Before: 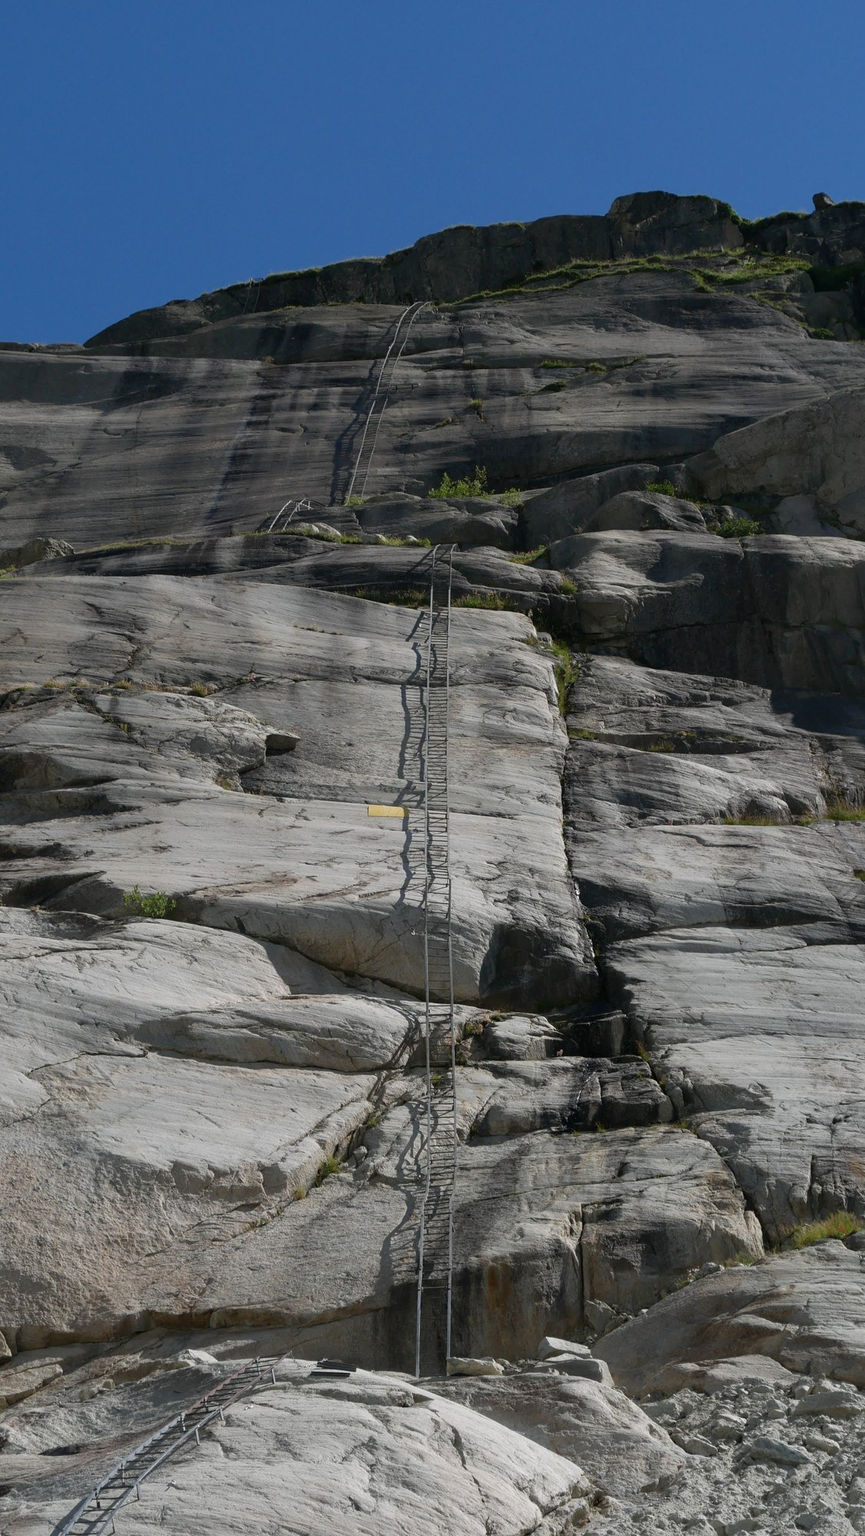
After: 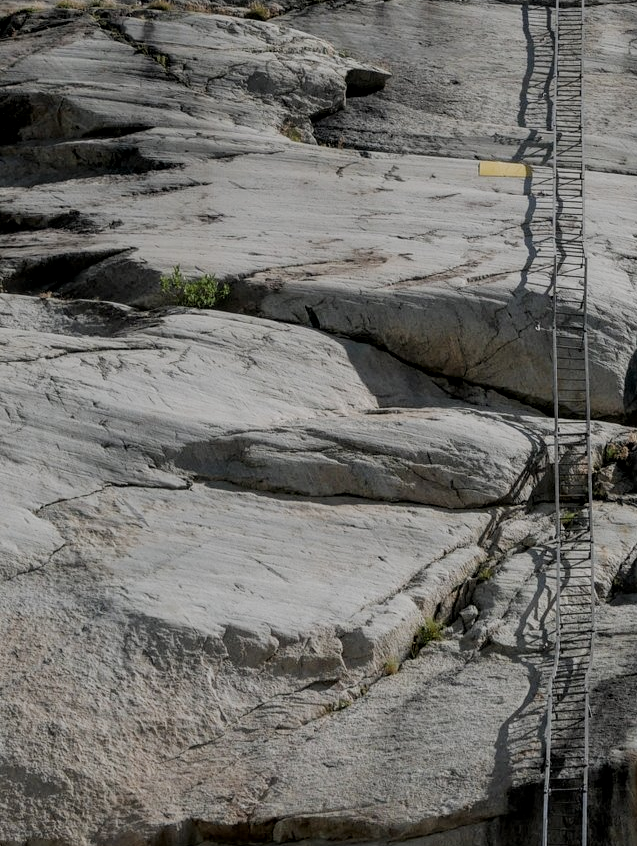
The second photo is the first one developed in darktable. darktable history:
crop: top 44.357%, right 43.416%, bottom 13.331%
filmic rgb: black relative exposure -7.14 EV, white relative exposure 5.35 EV, hardness 3.03
local contrast: on, module defaults
